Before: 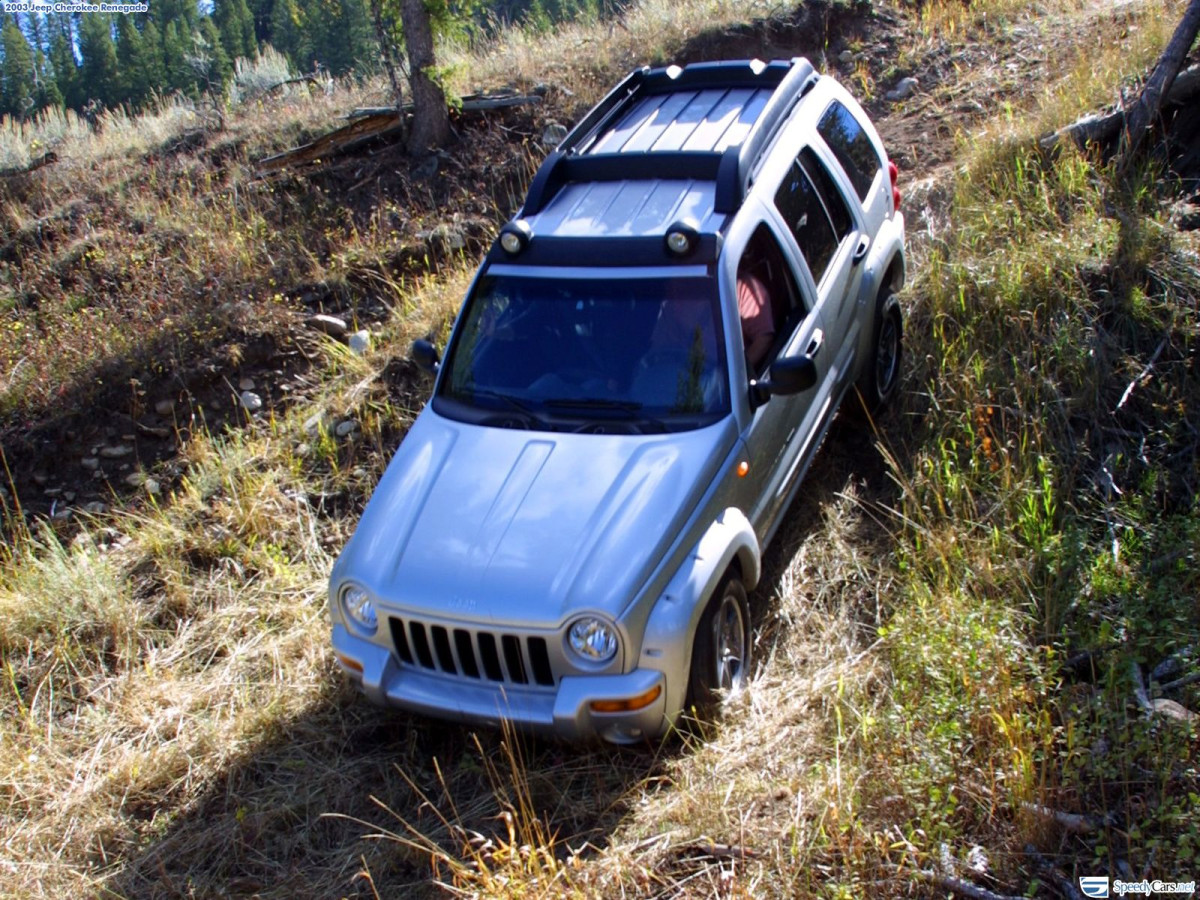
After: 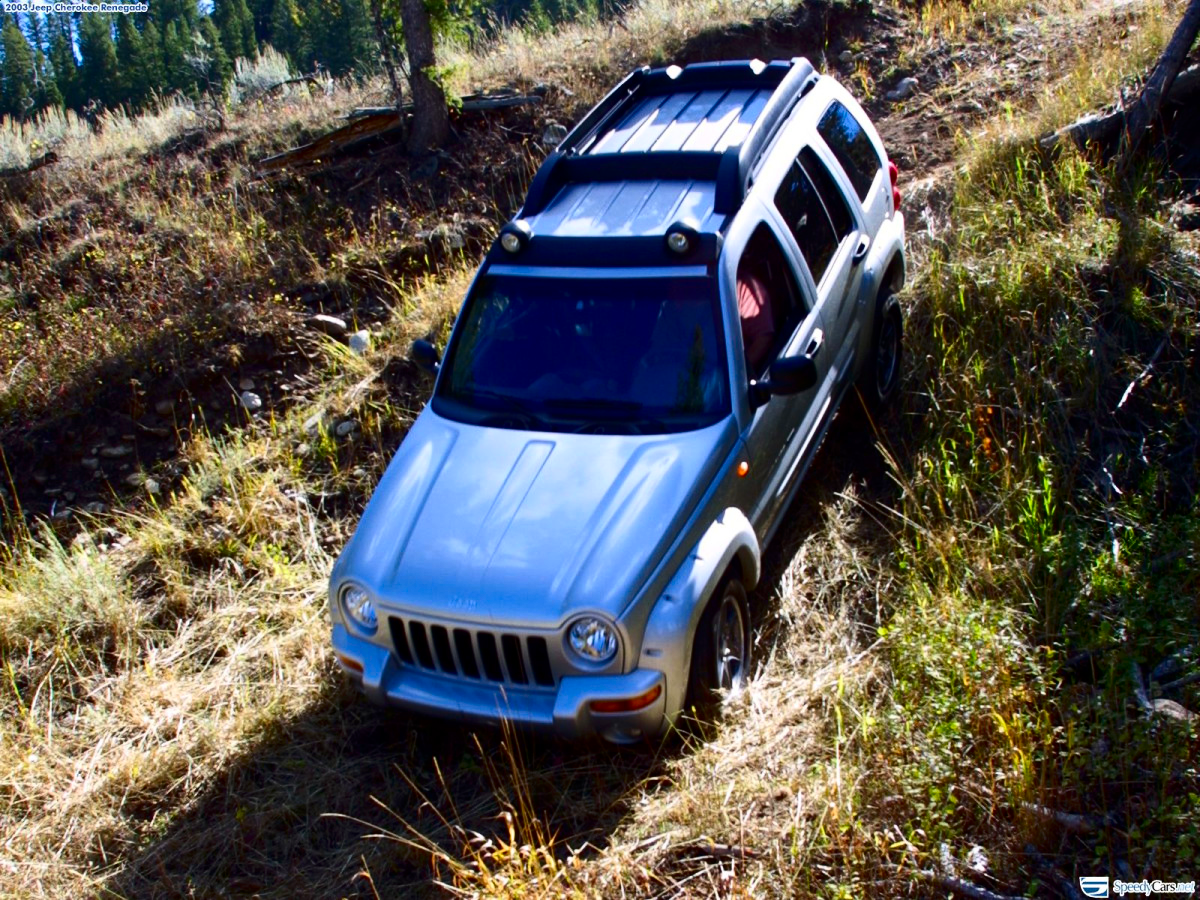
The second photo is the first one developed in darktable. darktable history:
contrast brightness saturation: contrast 0.209, brightness -0.104, saturation 0.21
